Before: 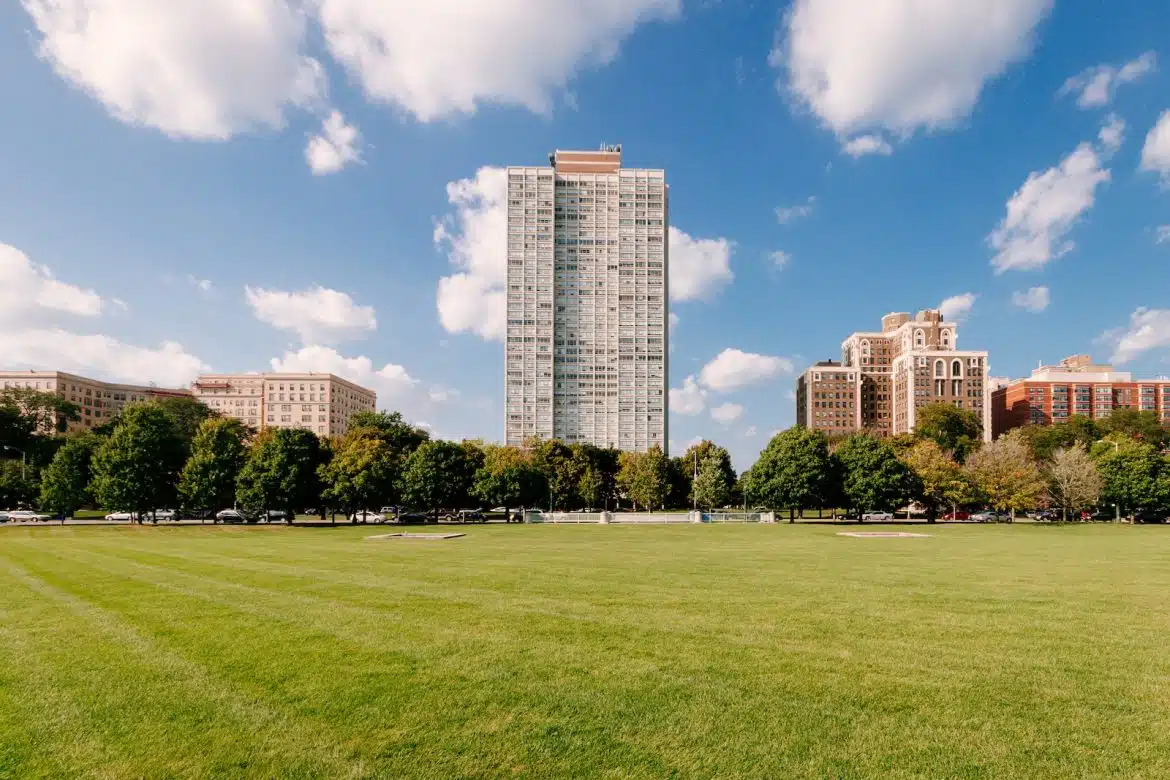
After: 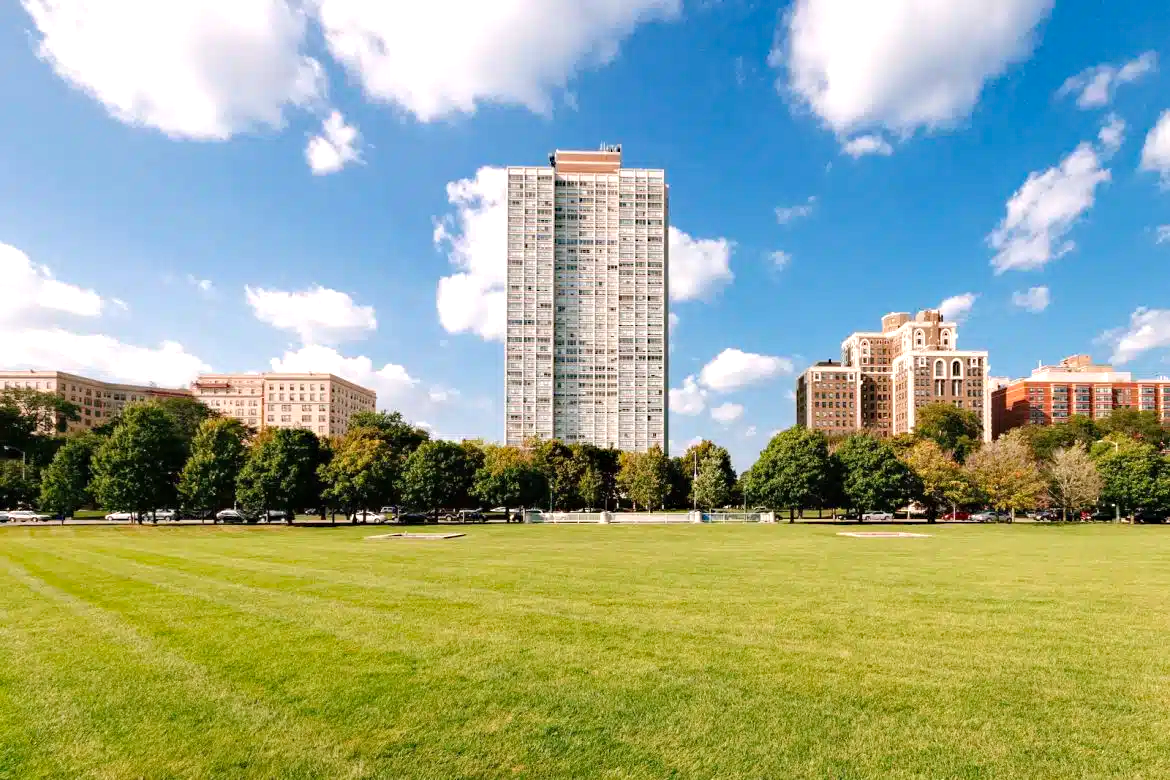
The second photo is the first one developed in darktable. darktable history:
exposure: black level correction 0, exposure 0.499 EV, compensate exposure bias true, compensate highlight preservation false
haze removal: strength 0.299, distance 0.248, adaptive false
